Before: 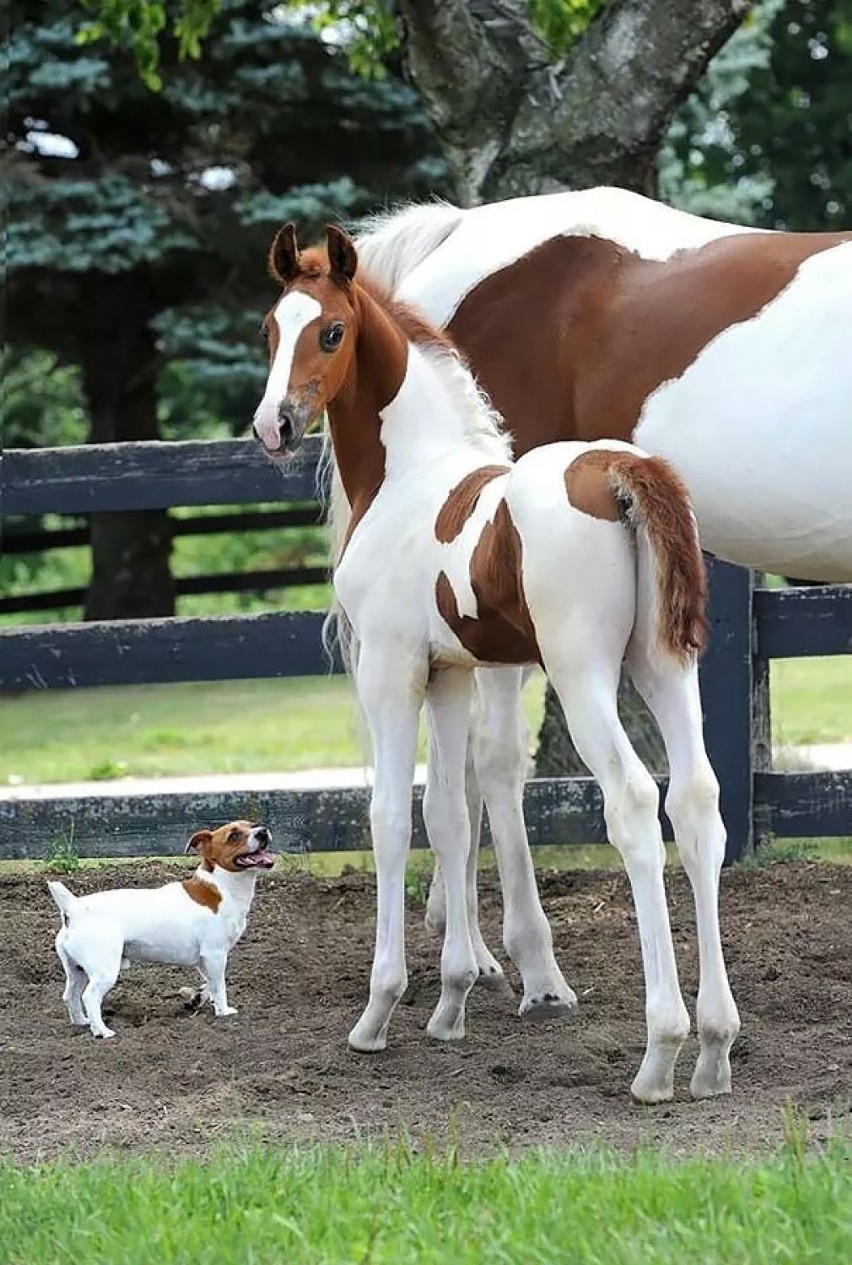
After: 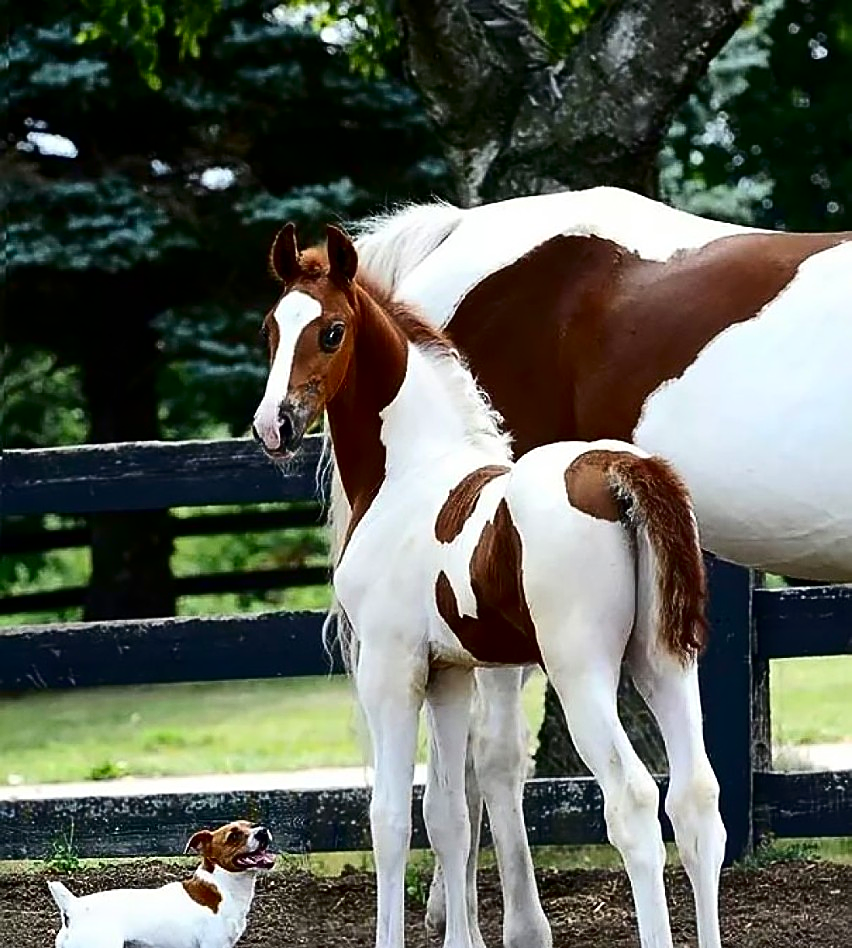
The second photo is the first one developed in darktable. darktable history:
sharpen: on, module defaults
crop: bottom 24.967%
contrast brightness saturation: contrast 0.24, brightness -0.24, saturation 0.14
